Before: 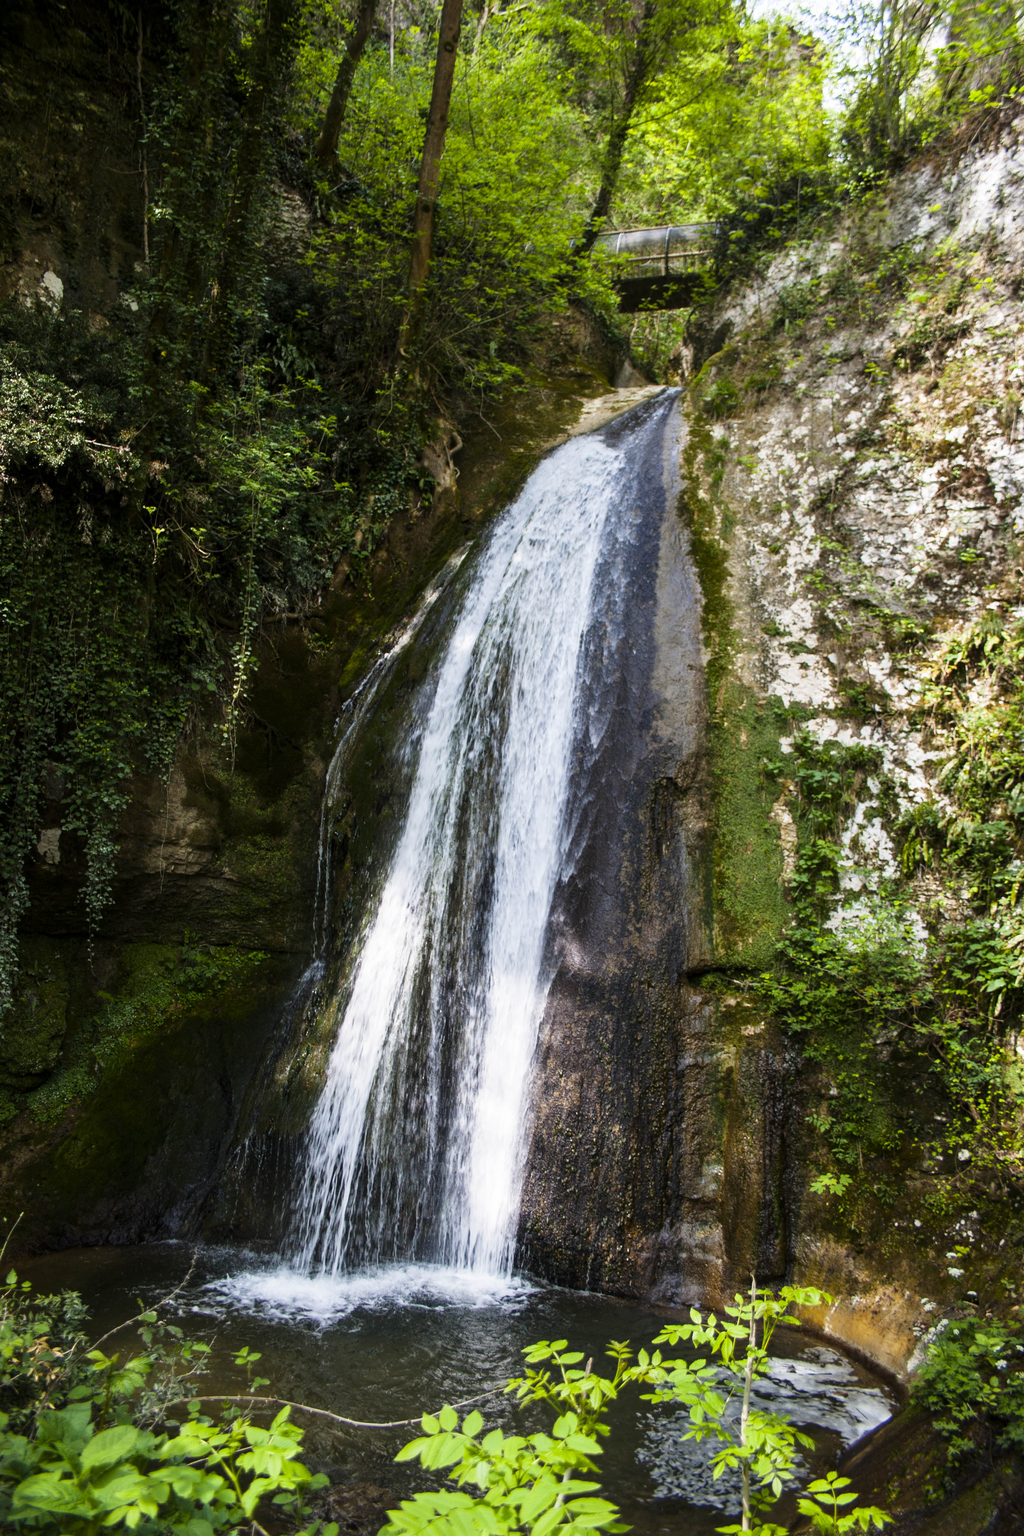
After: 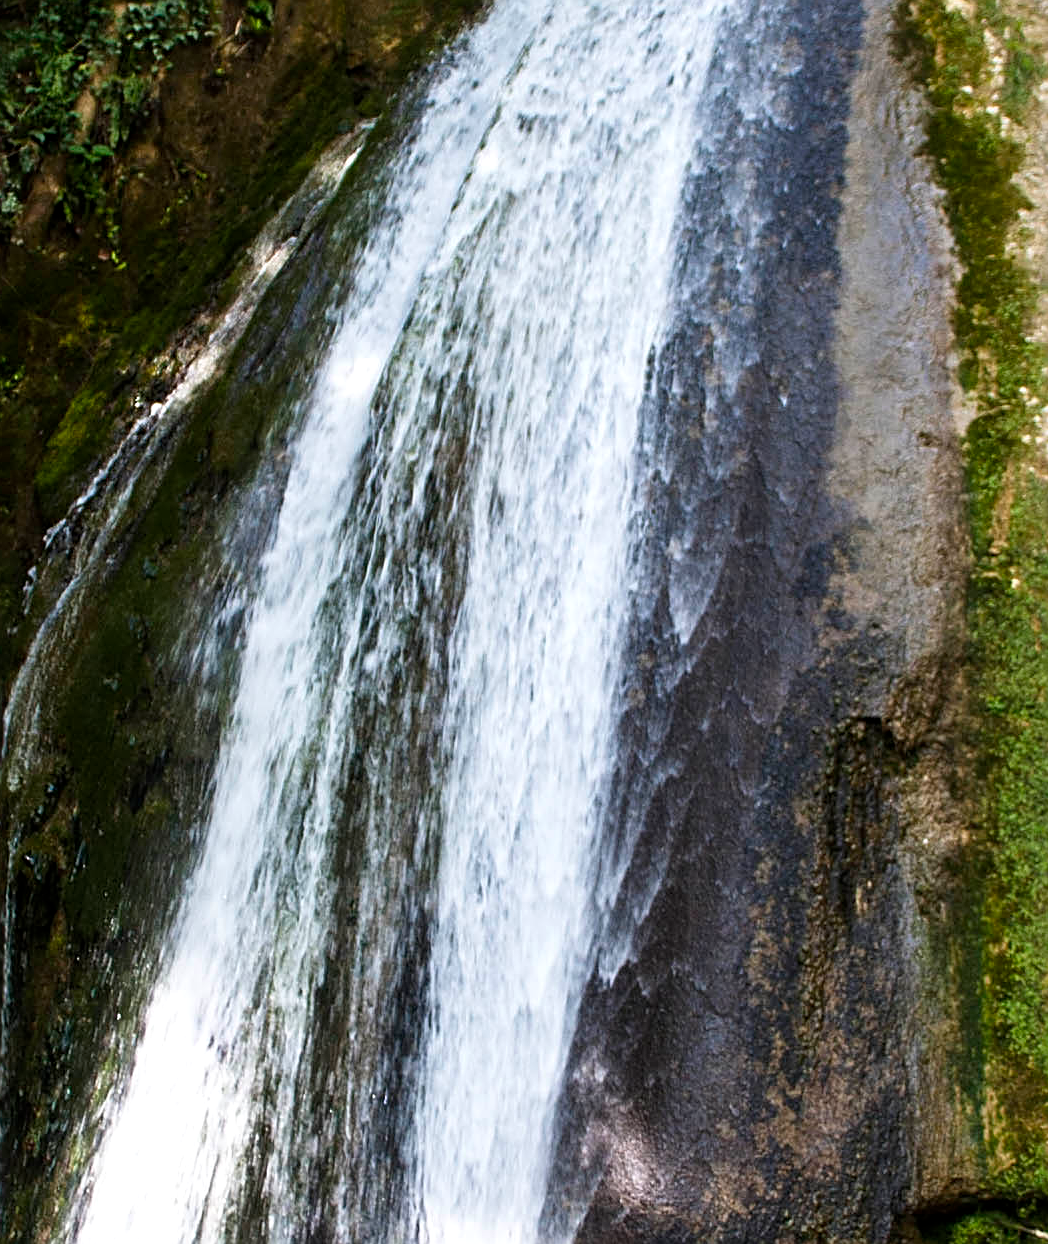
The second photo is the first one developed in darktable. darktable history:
sharpen: on, module defaults
crop: left 31.751%, top 32.172%, right 27.8%, bottom 35.83%
exposure: exposure 0.191 EV, compensate highlight preservation false
